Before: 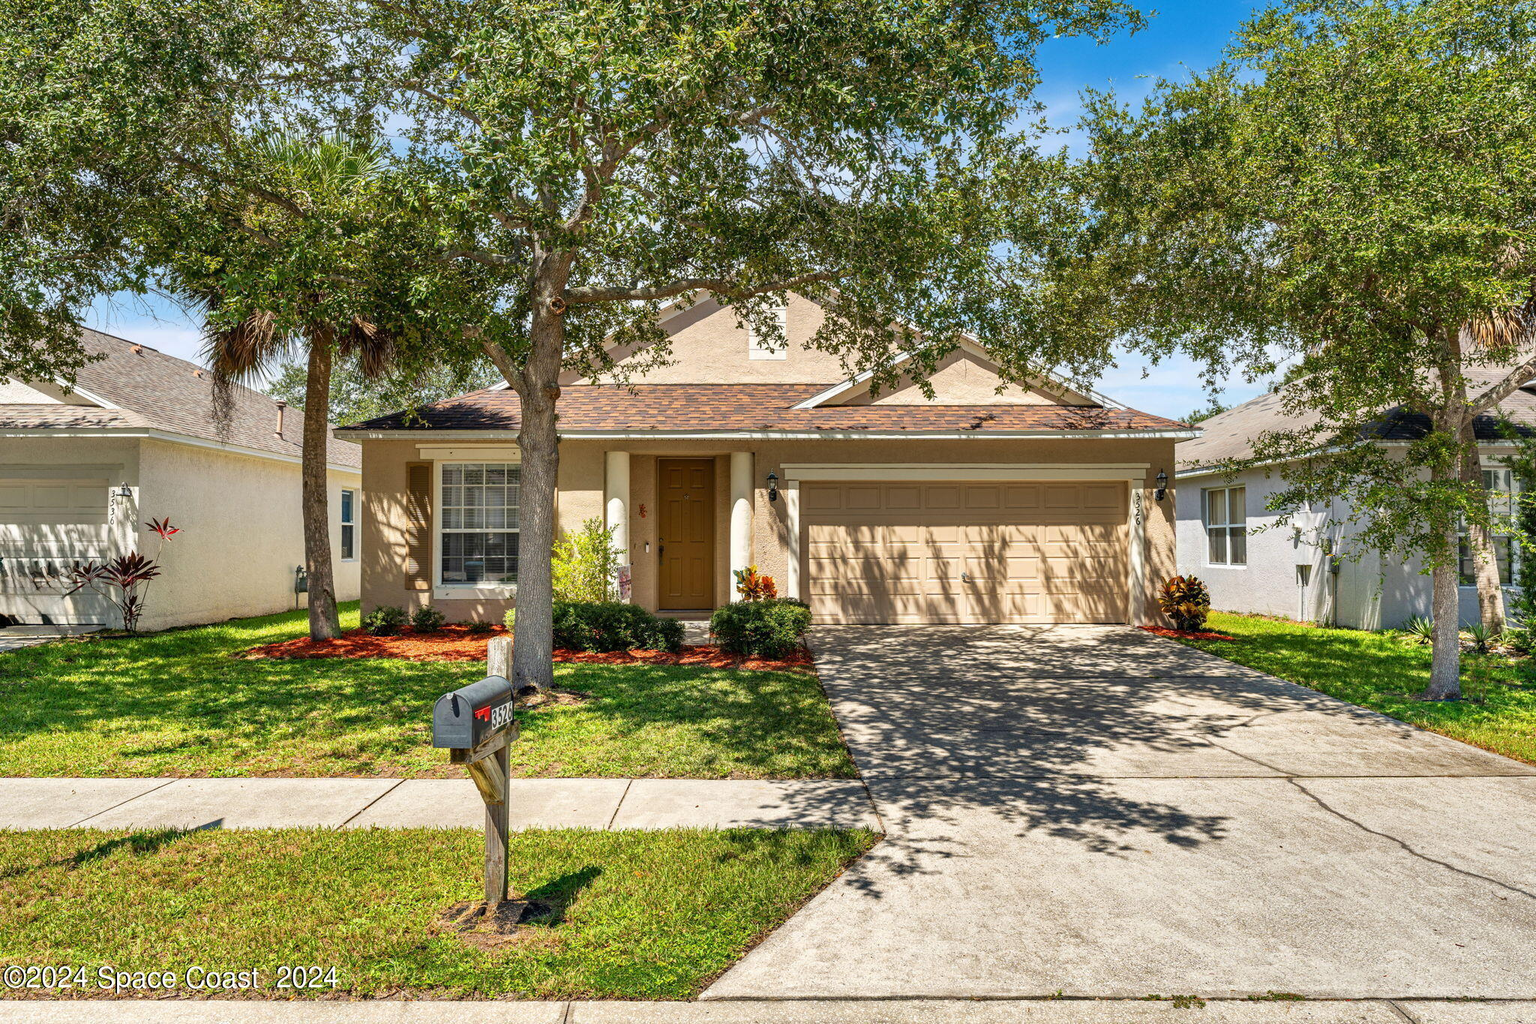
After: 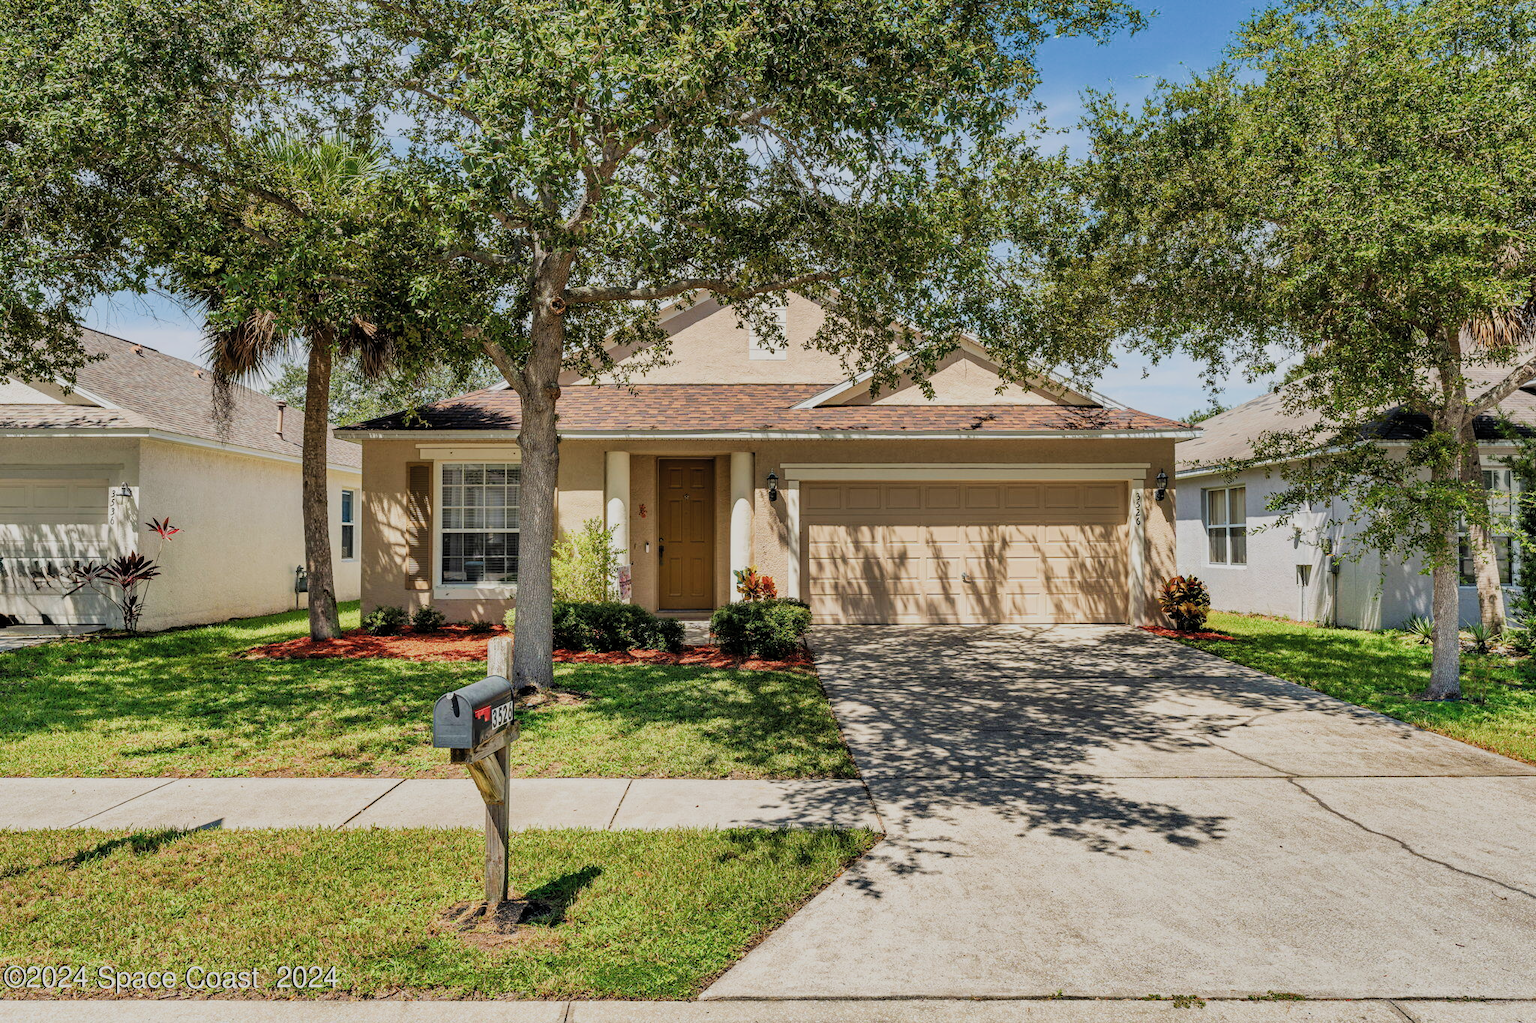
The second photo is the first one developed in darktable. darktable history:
filmic rgb: black relative exposure -7.65 EV, white relative exposure 4.56 EV, hardness 3.61, color science v4 (2020)
tone equalizer: on, module defaults
